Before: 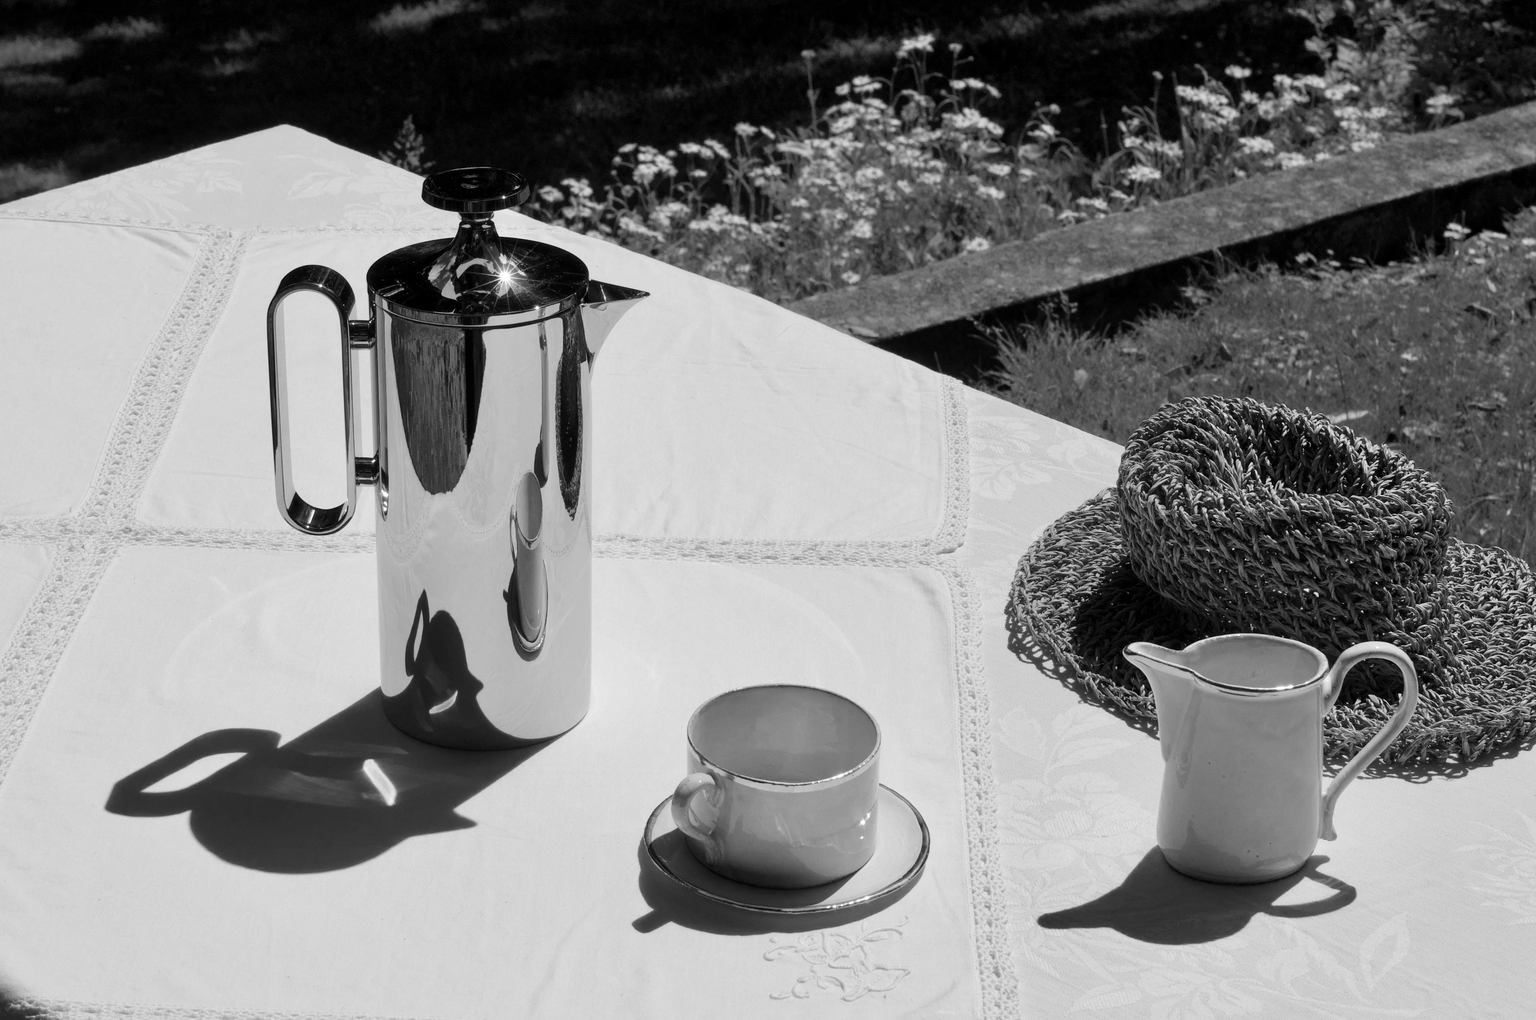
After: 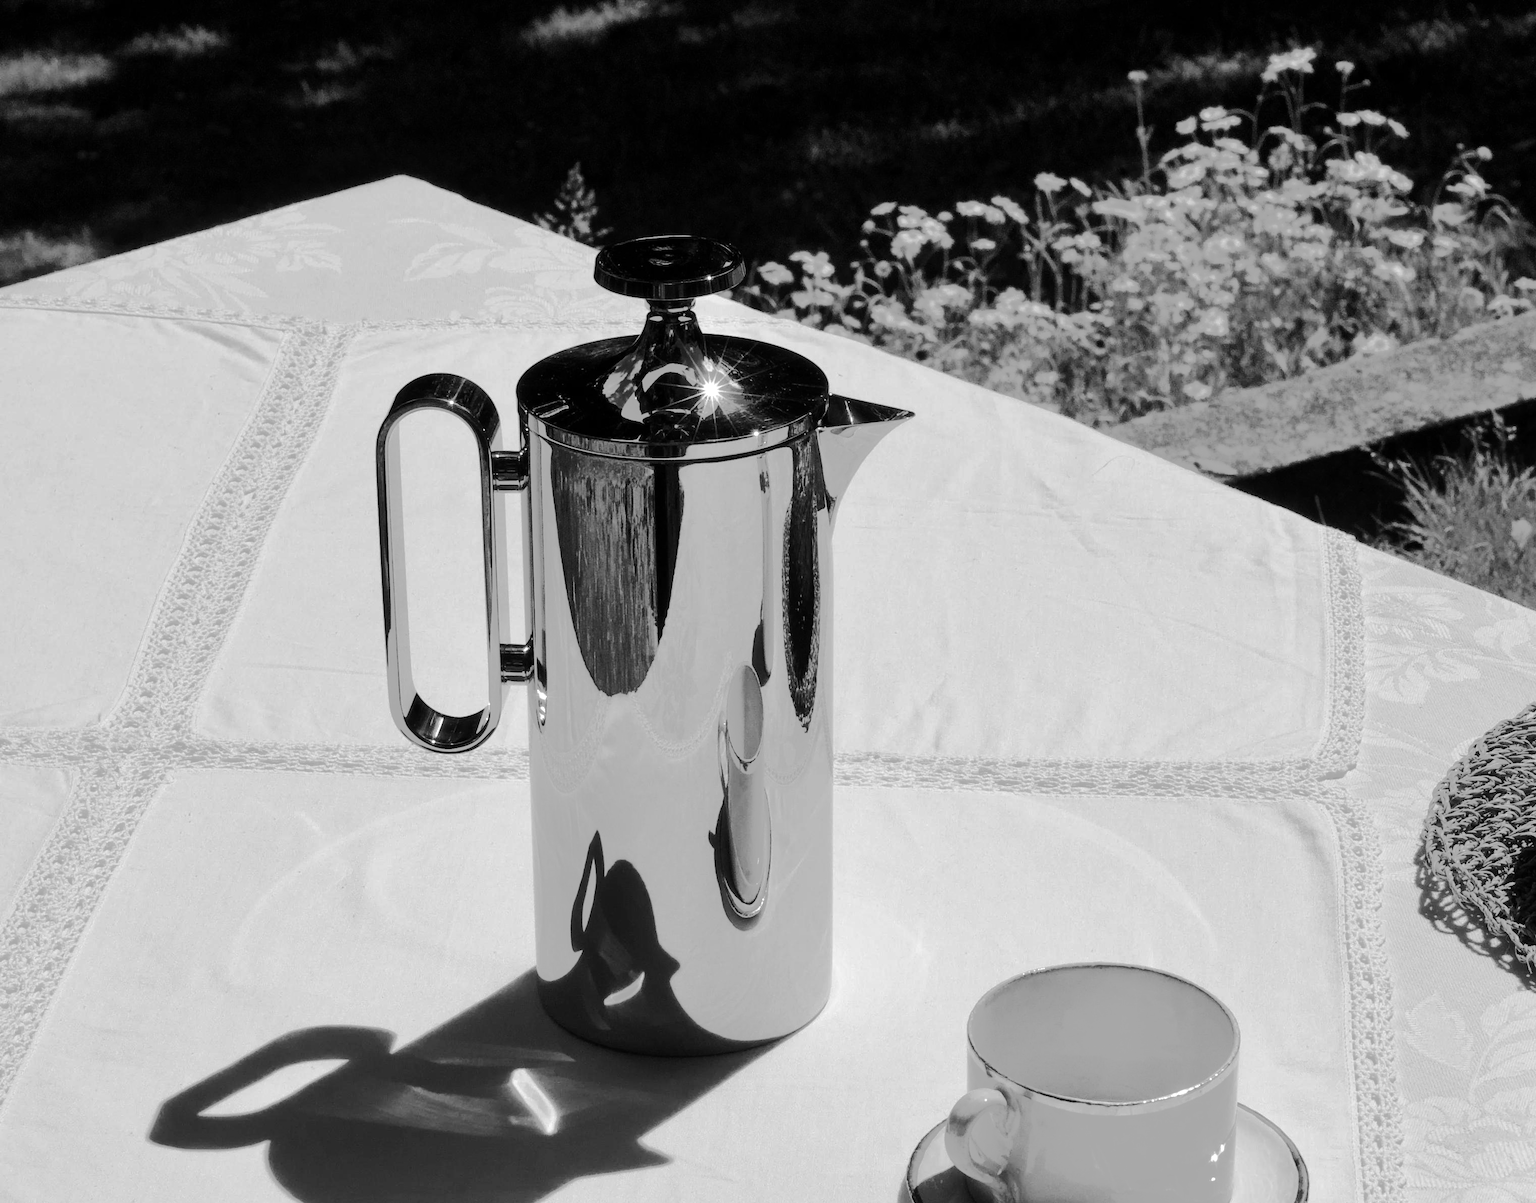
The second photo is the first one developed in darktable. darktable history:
tone equalizer: -8 EV -0.492 EV, -7 EV -0.286 EV, -6 EV -0.051 EV, -5 EV 0.419 EV, -4 EV 0.988 EV, -3 EV 0.797 EV, -2 EV -0.014 EV, -1 EV 0.142 EV, +0 EV -0.028 EV, edges refinement/feathering 500, mask exposure compensation -1.57 EV, preserve details no
crop: right 28.931%, bottom 16.12%
